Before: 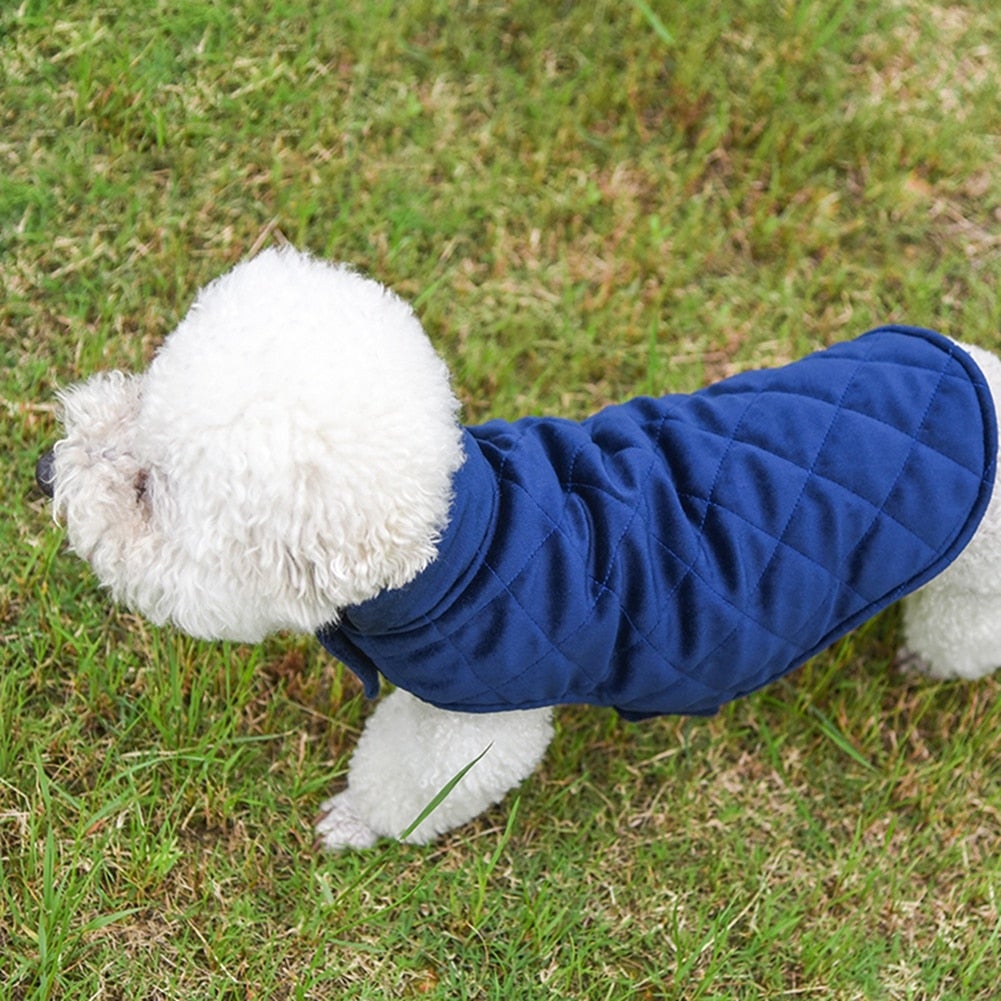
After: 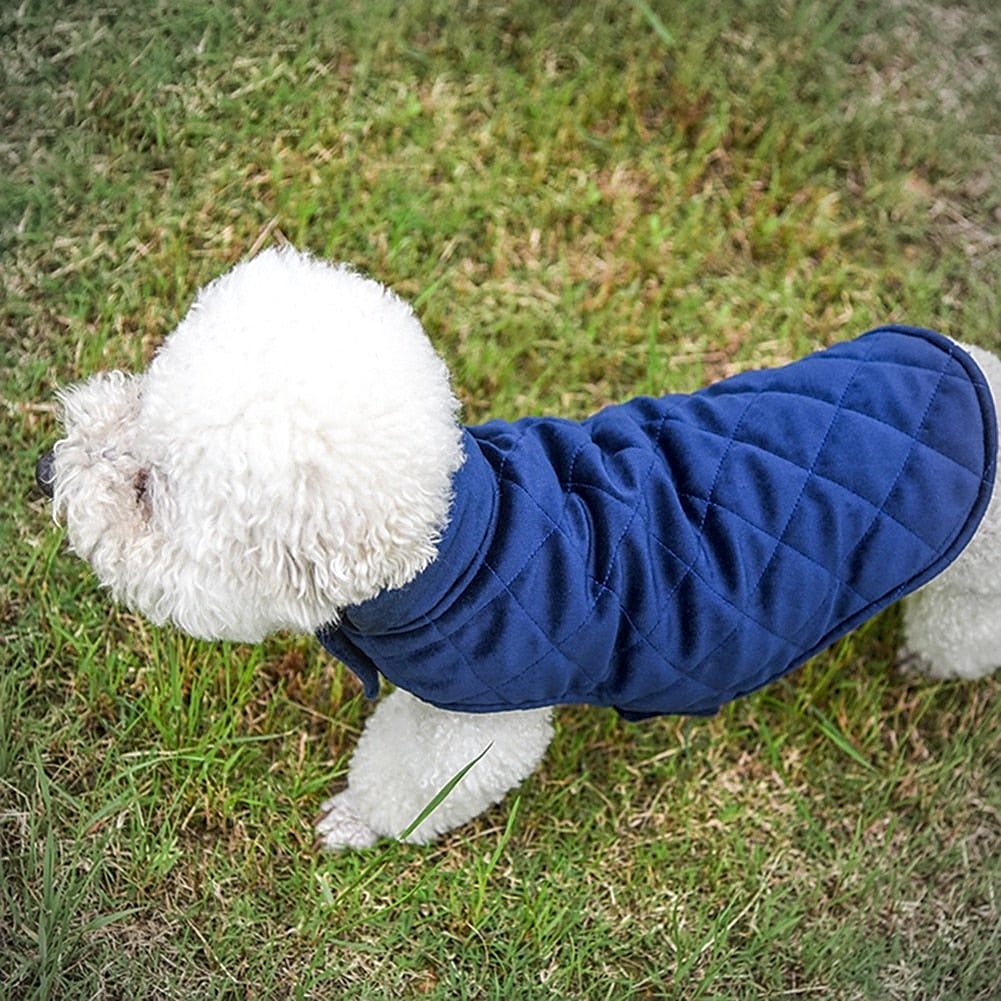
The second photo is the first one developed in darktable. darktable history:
local contrast: on, module defaults
vignetting: on, module defaults
sharpen: on, module defaults
